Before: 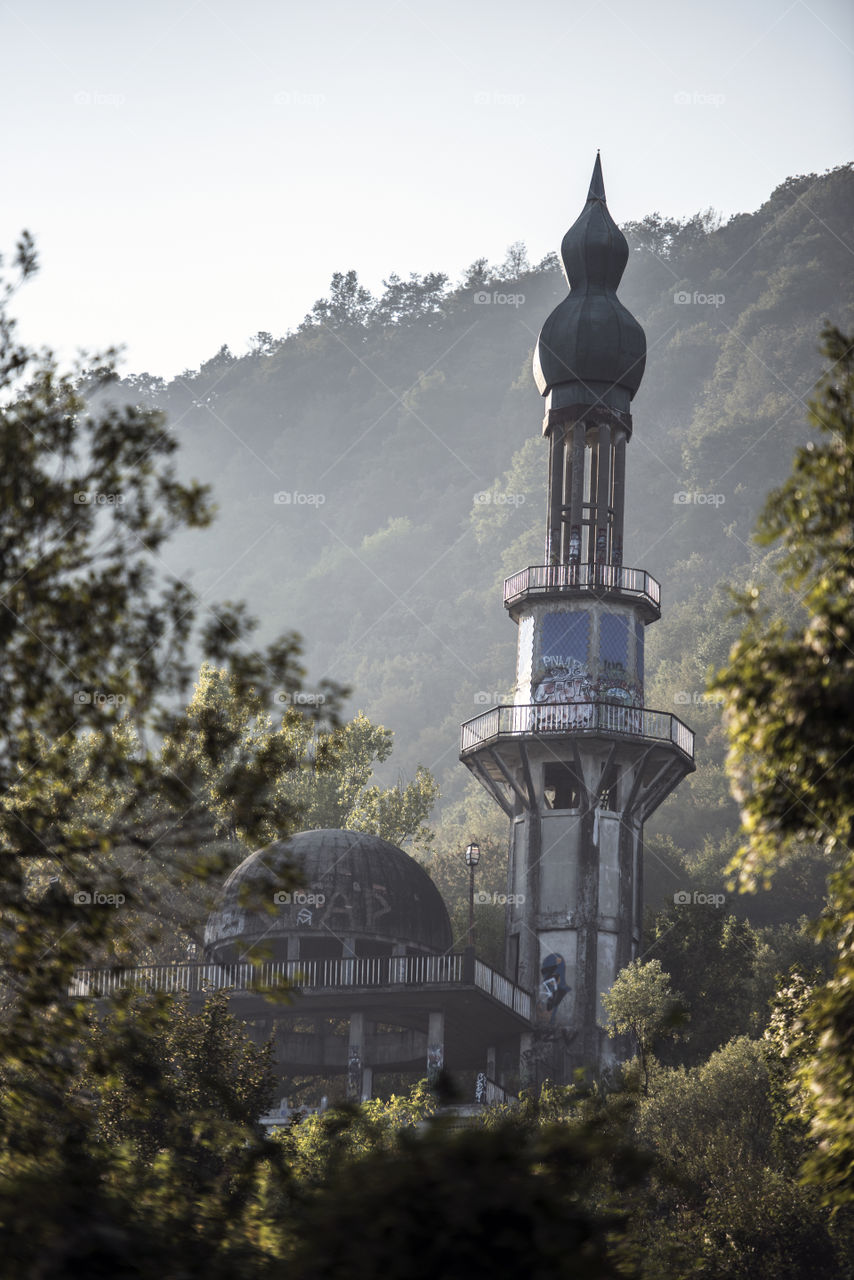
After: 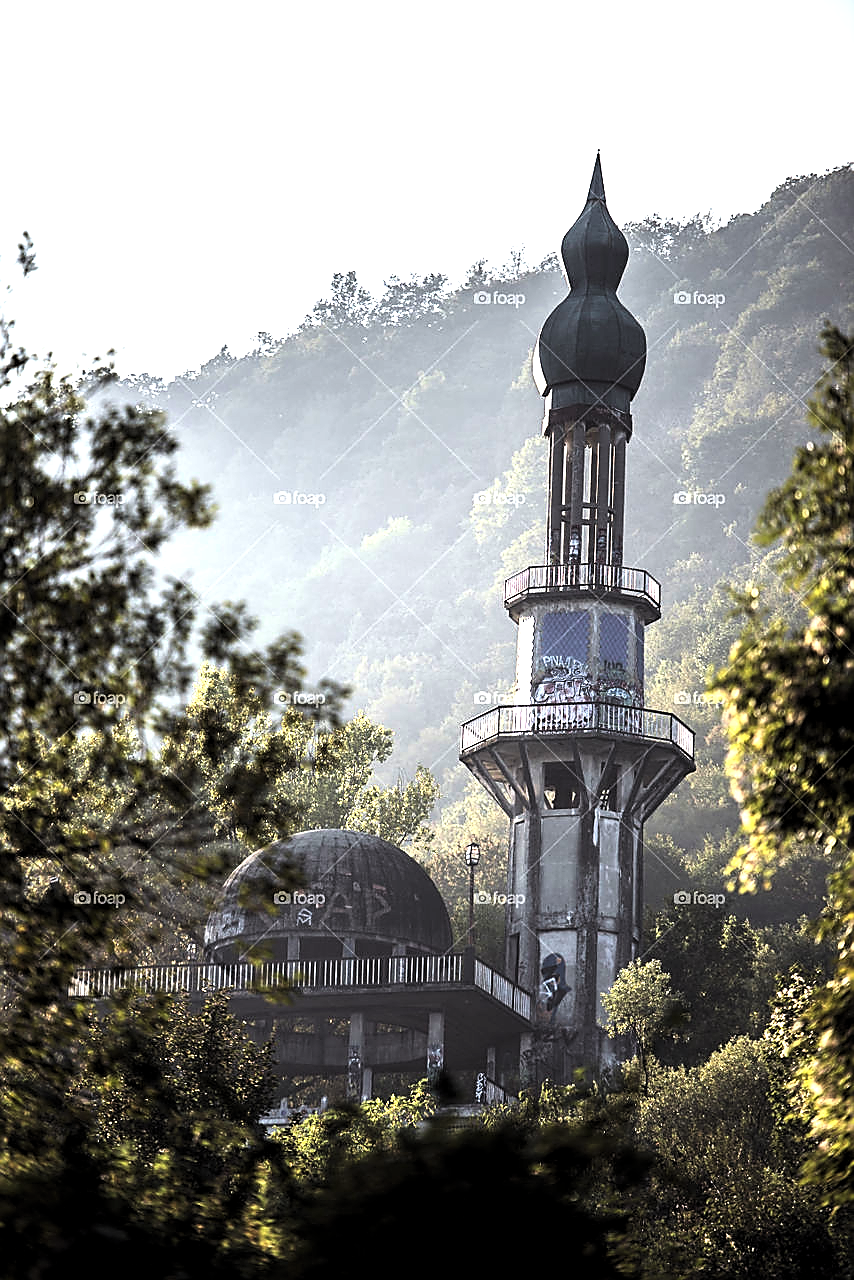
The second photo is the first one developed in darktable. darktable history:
tone curve: curves: ch0 [(0, 0) (0.389, 0.458) (0.745, 0.82) (0.849, 0.917) (0.919, 0.969) (1, 1)]; ch1 [(0, 0) (0.437, 0.404) (0.5, 0.5) (0.529, 0.55) (0.58, 0.6) (0.616, 0.649) (1, 1)]; ch2 [(0, 0) (0.442, 0.428) (0.5, 0.5) (0.525, 0.543) (0.585, 0.62) (1, 1)], color space Lab, independent channels, preserve colors none
levels: levels [0.101, 0.578, 0.953]
exposure: black level correction 0, exposure 0.691 EV, compensate exposure bias true, compensate highlight preservation false
sharpen: radius 1.424, amount 1.268, threshold 0.601
